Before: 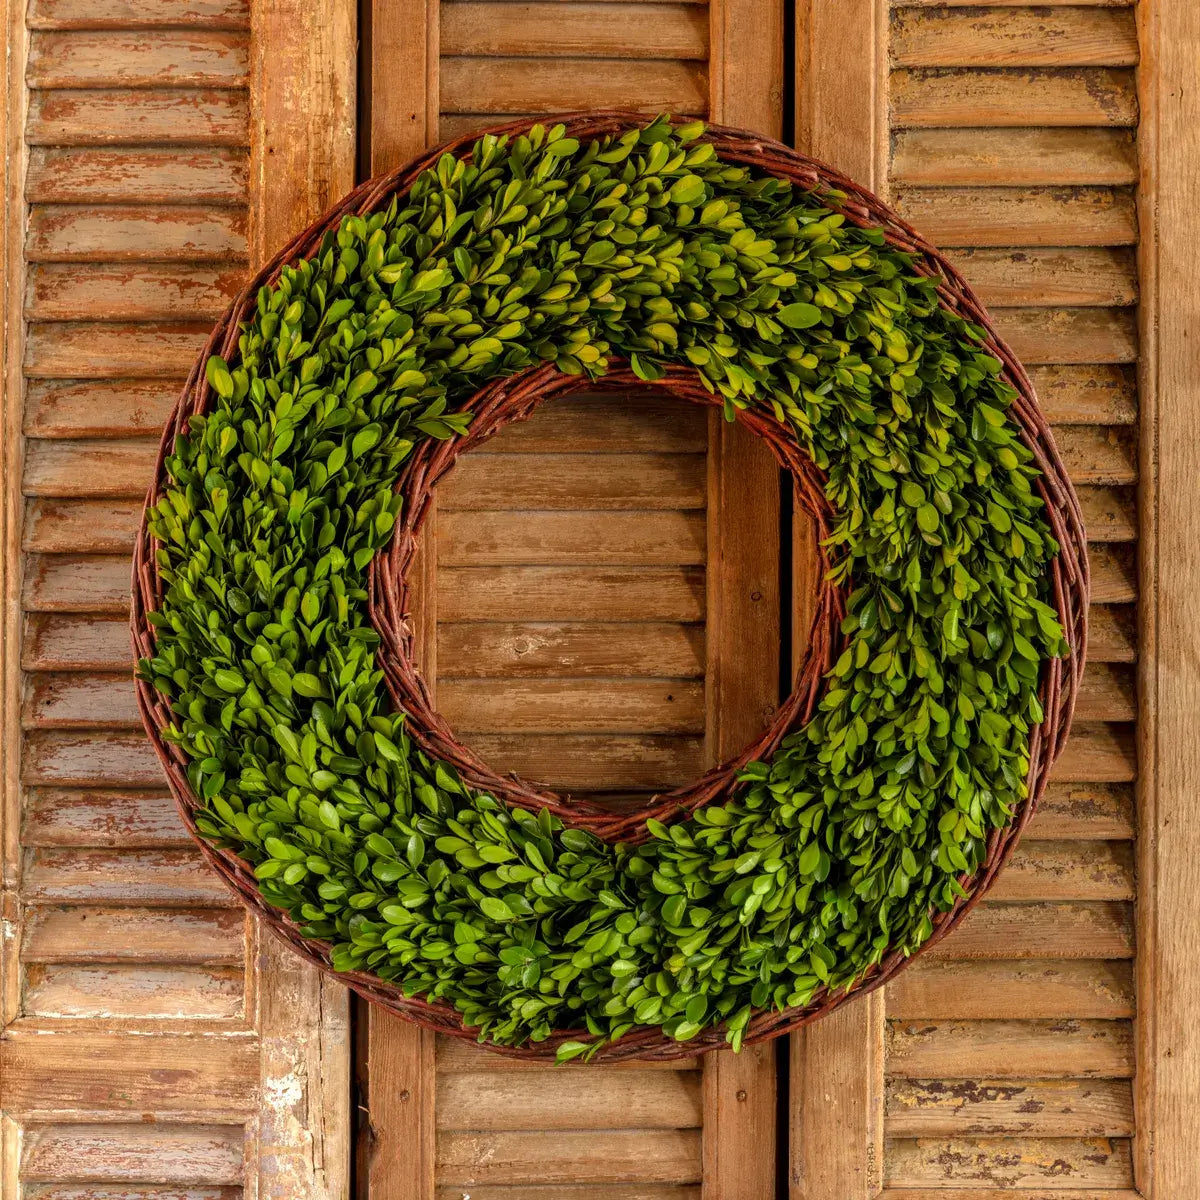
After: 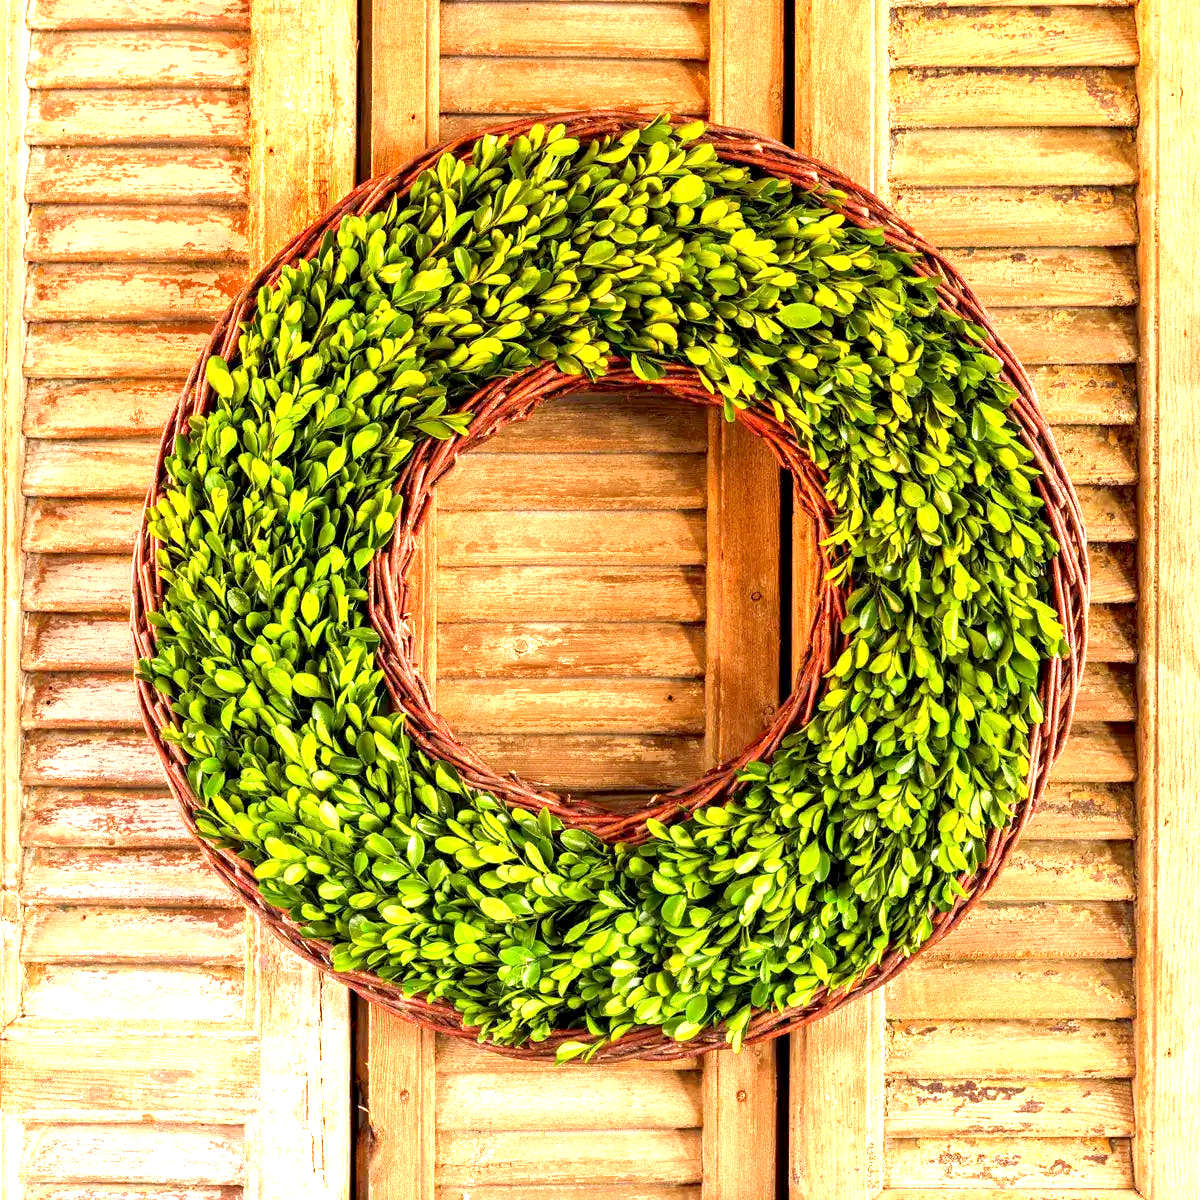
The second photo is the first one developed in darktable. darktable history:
exposure: black level correction 0.001, exposure 2.001 EV, compensate highlight preservation false
